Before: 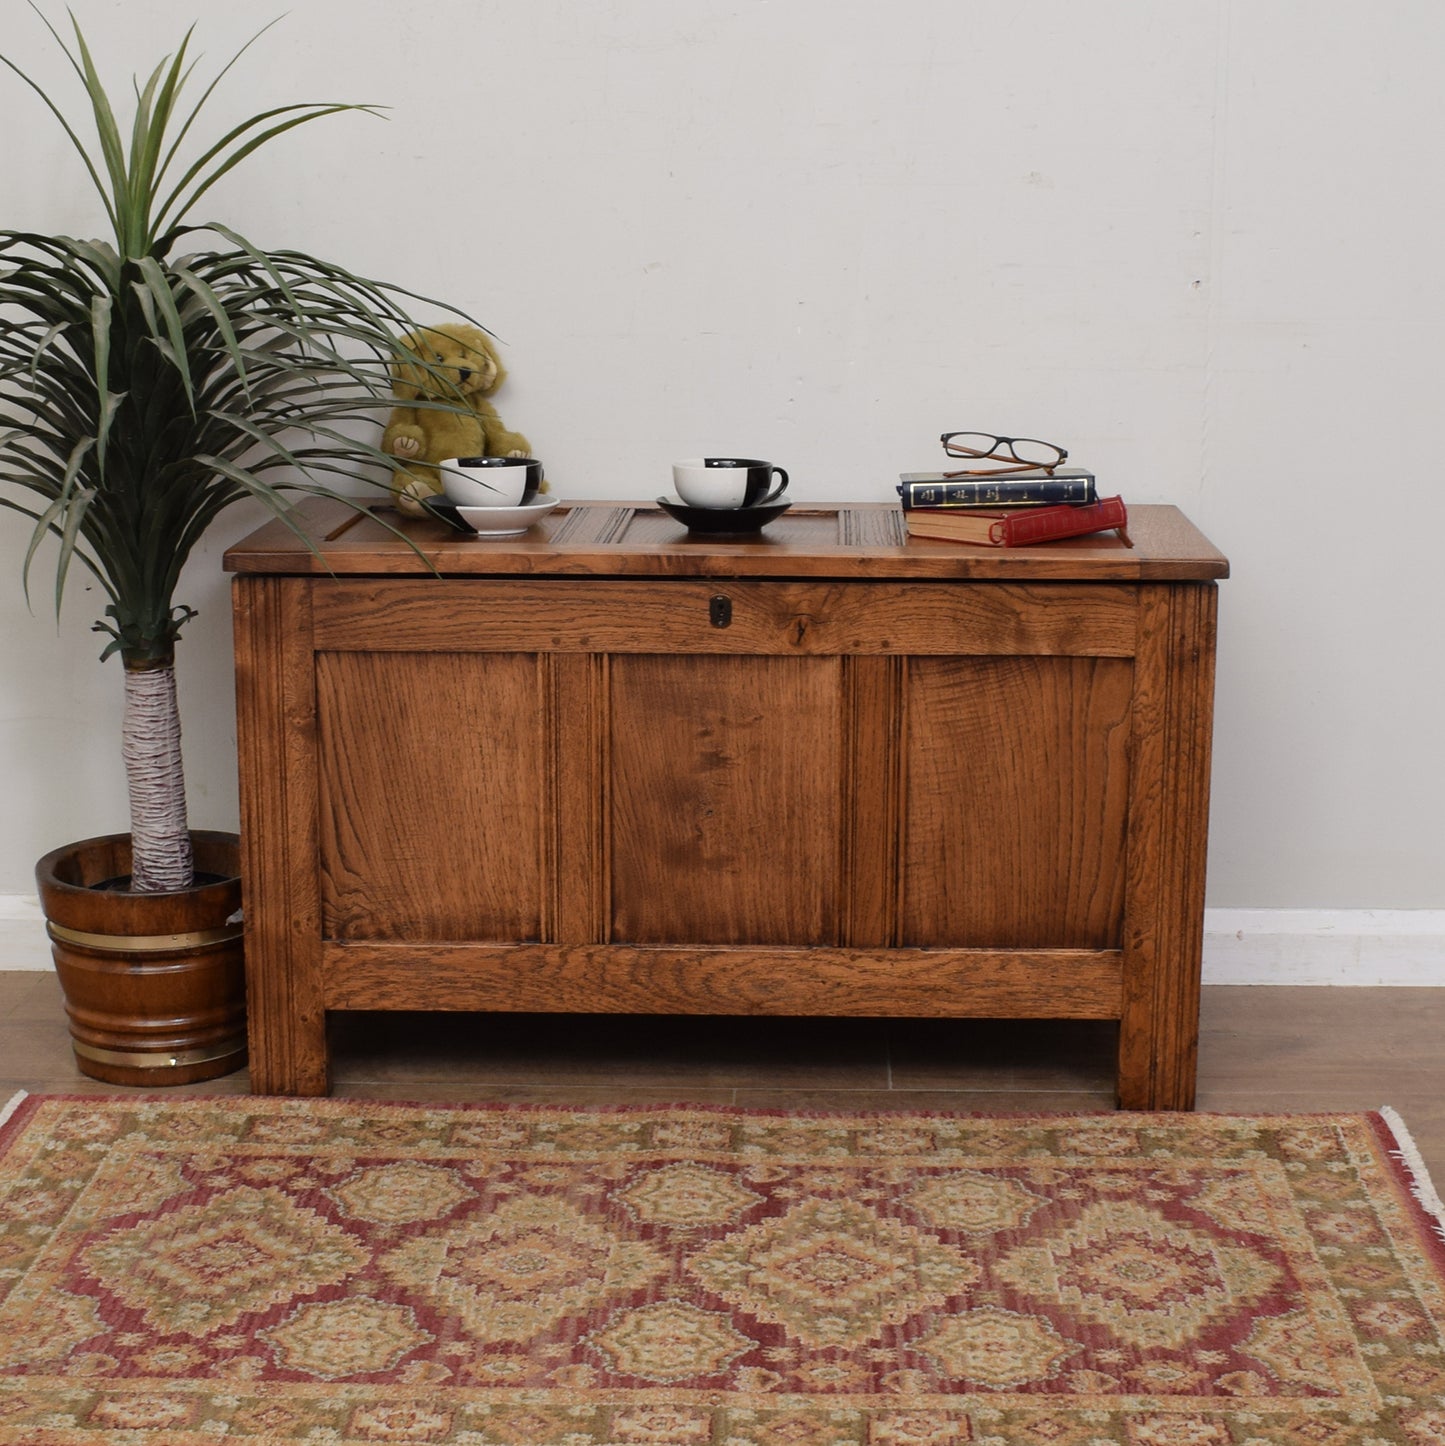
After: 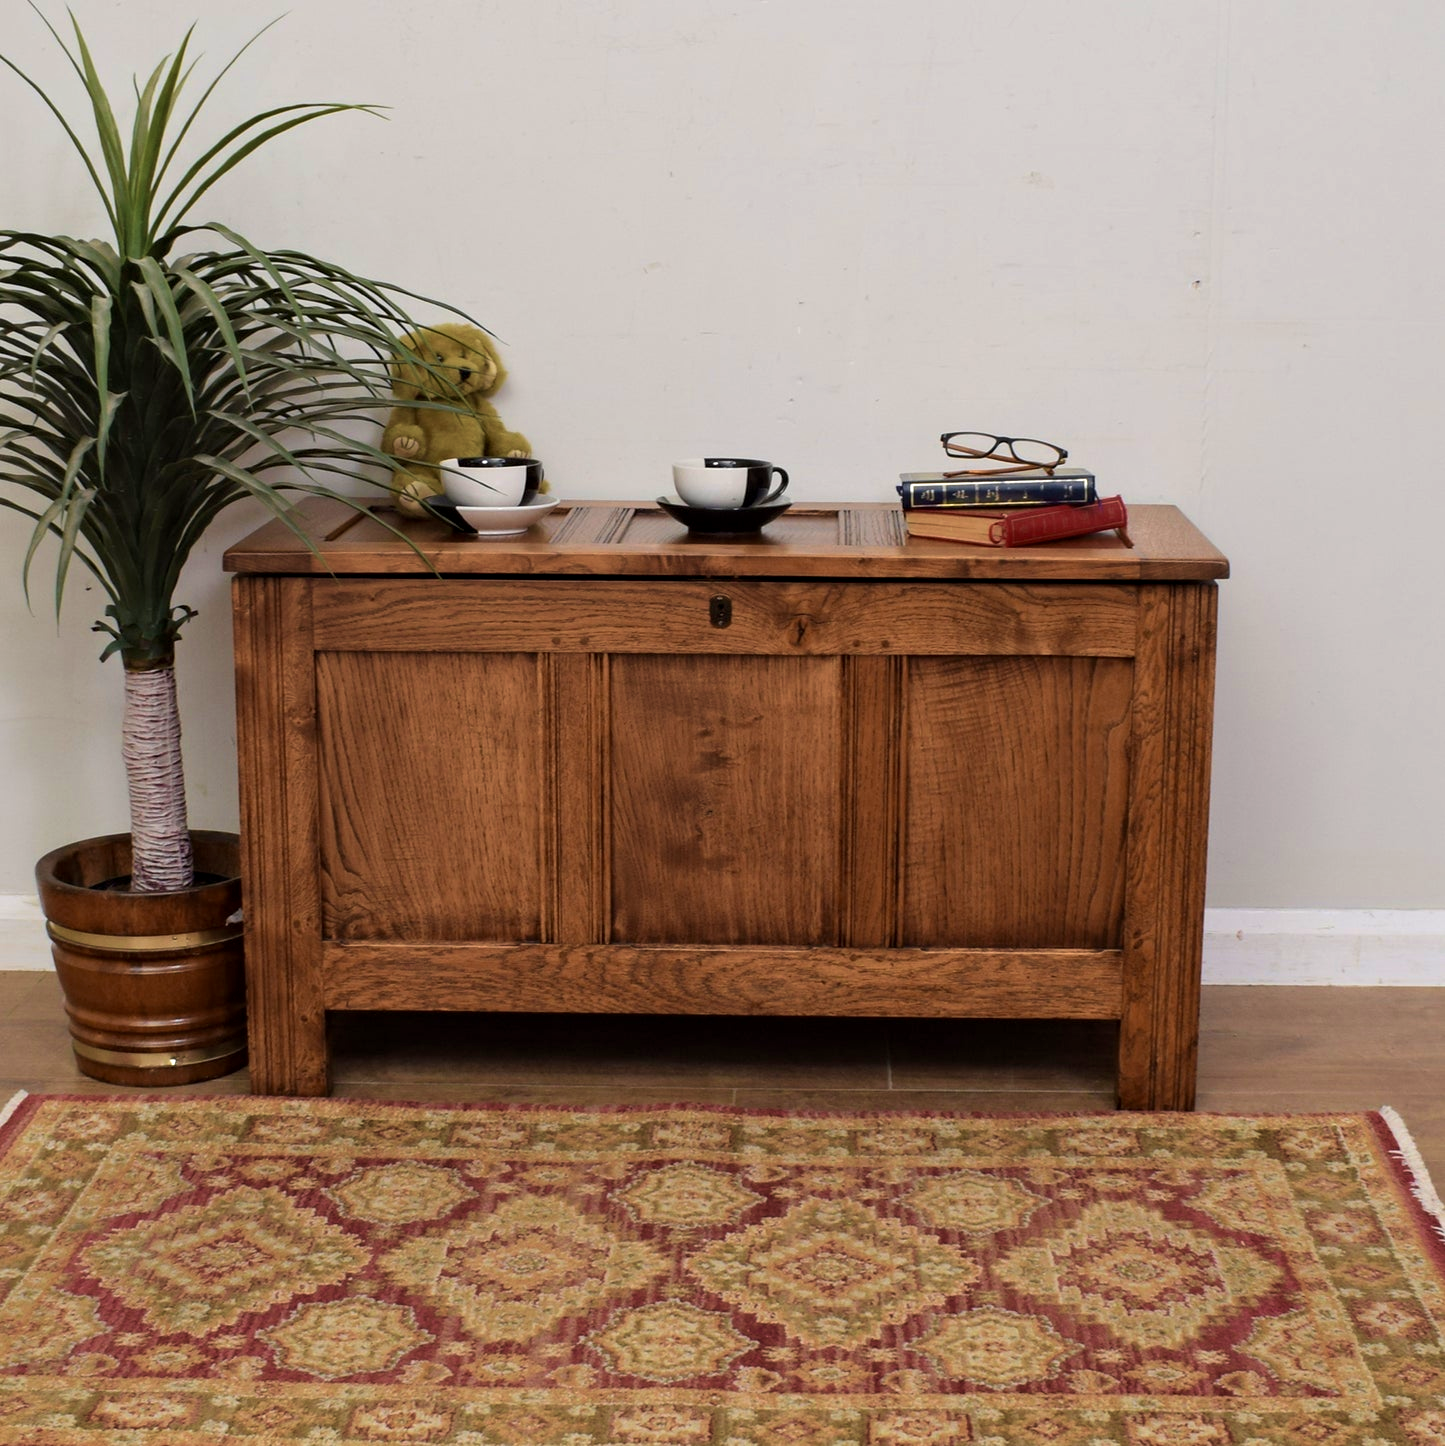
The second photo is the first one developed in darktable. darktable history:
velvia: strength 49.39%
contrast equalizer: octaves 7, y [[0.511, 0.558, 0.631, 0.632, 0.559, 0.512], [0.5 ×6], [0.507, 0.559, 0.627, 0.644, 0.647, 0.647], [0 ×6], [0 ×6]], mix 0.305
